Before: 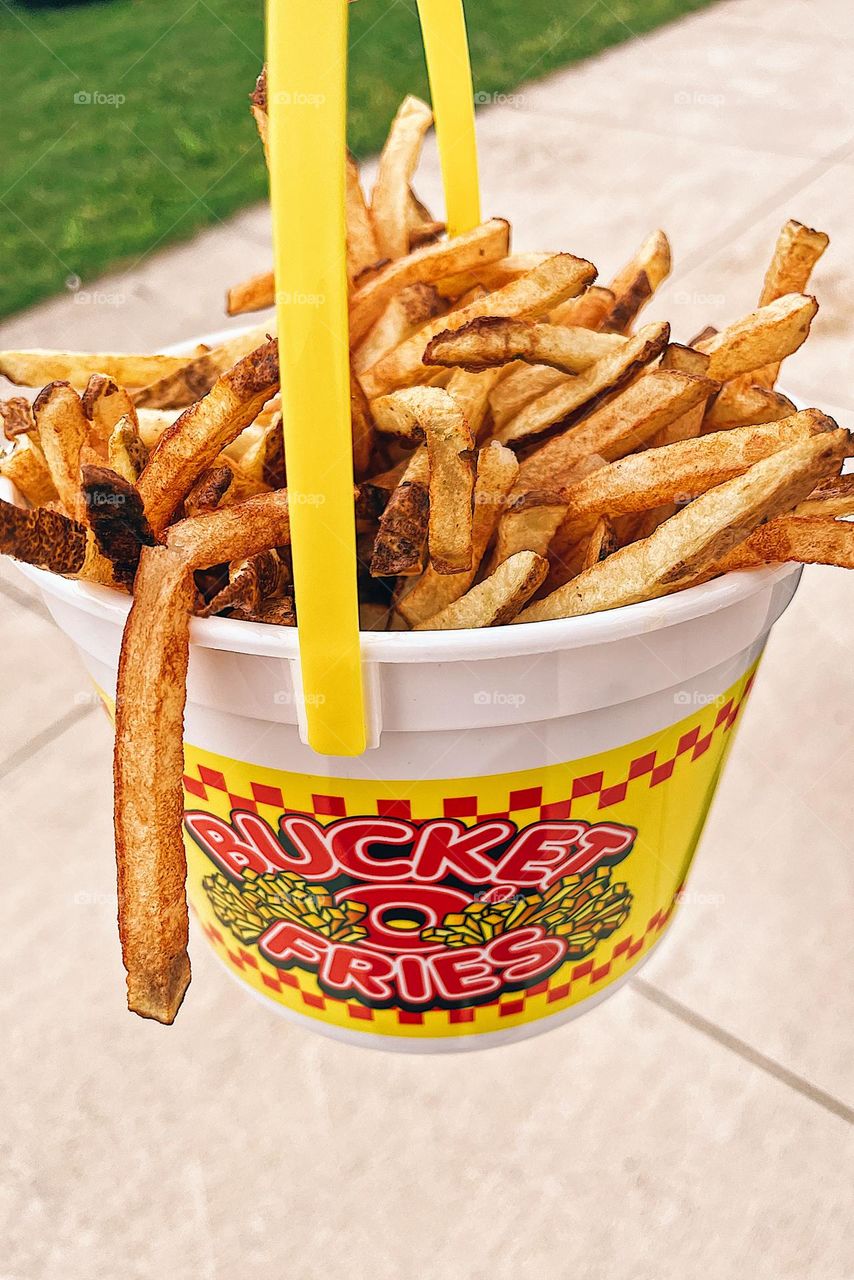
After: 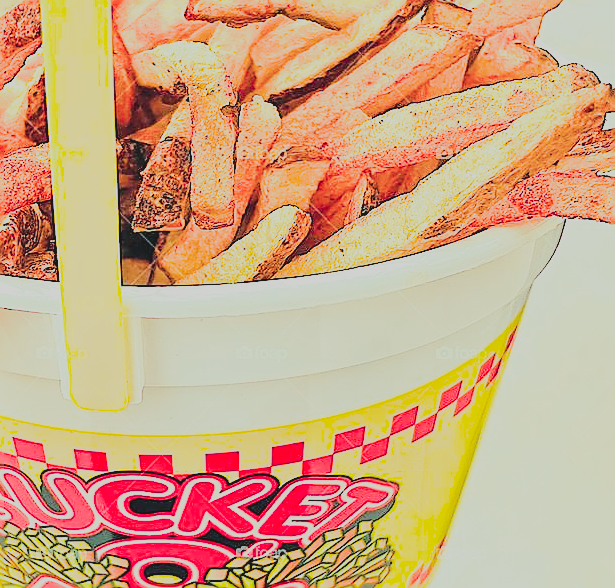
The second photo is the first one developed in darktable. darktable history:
filmic rgb: black relative exposure -6.9 EV, white relative exposure 5.69 EV, hardness 2.86
sharpen: radius 1.365, amount 1.236, threshold 0.732
exposure: black level correction 0, exposure 1.199 EV, compensate exposure bias true, compensate highlight preservation false
crop and rotate: left 27.97%, top 26.987%, bottom 27.066%
contrast brightness saturation: contrast -0.282
color balance rgb: highlights gain › luminance 15.269%, highlights gain › chroma 6.88%, highlights gain › hue 123.96°, linear chroma grading › global chroma -15.72%, perceptual saturation grading › global saturation 42.068%, perceptual brilliance grading › global brilliance 29.389%
tone curve: curves: ch0 [(0, 0) (0.058, 0.022) (0.265, 0.208) (0.41, 0.417) (0.485, 0.524) (0.638, 0.673) (0.845, 0.828) (0.994, 0.964)]; ch1 [(0, 0) (0.136, 0.146) (0.317, 0.34) (0.382, 0.408) (0.469, 0.482) (0.498, 0.497) (0.557, 0.573) (0.644, 0.643) (0.725, 0.765) (1, 1)]; ch2 [(0, 0) (0.352, 0.403) (0.45, 0.469) (0.502, 0.504) (0.54, 0.524) (0.592, 0.566) (0.638, 0.599) (1, 1)], color space Lab, independent channels, preserve colors none
